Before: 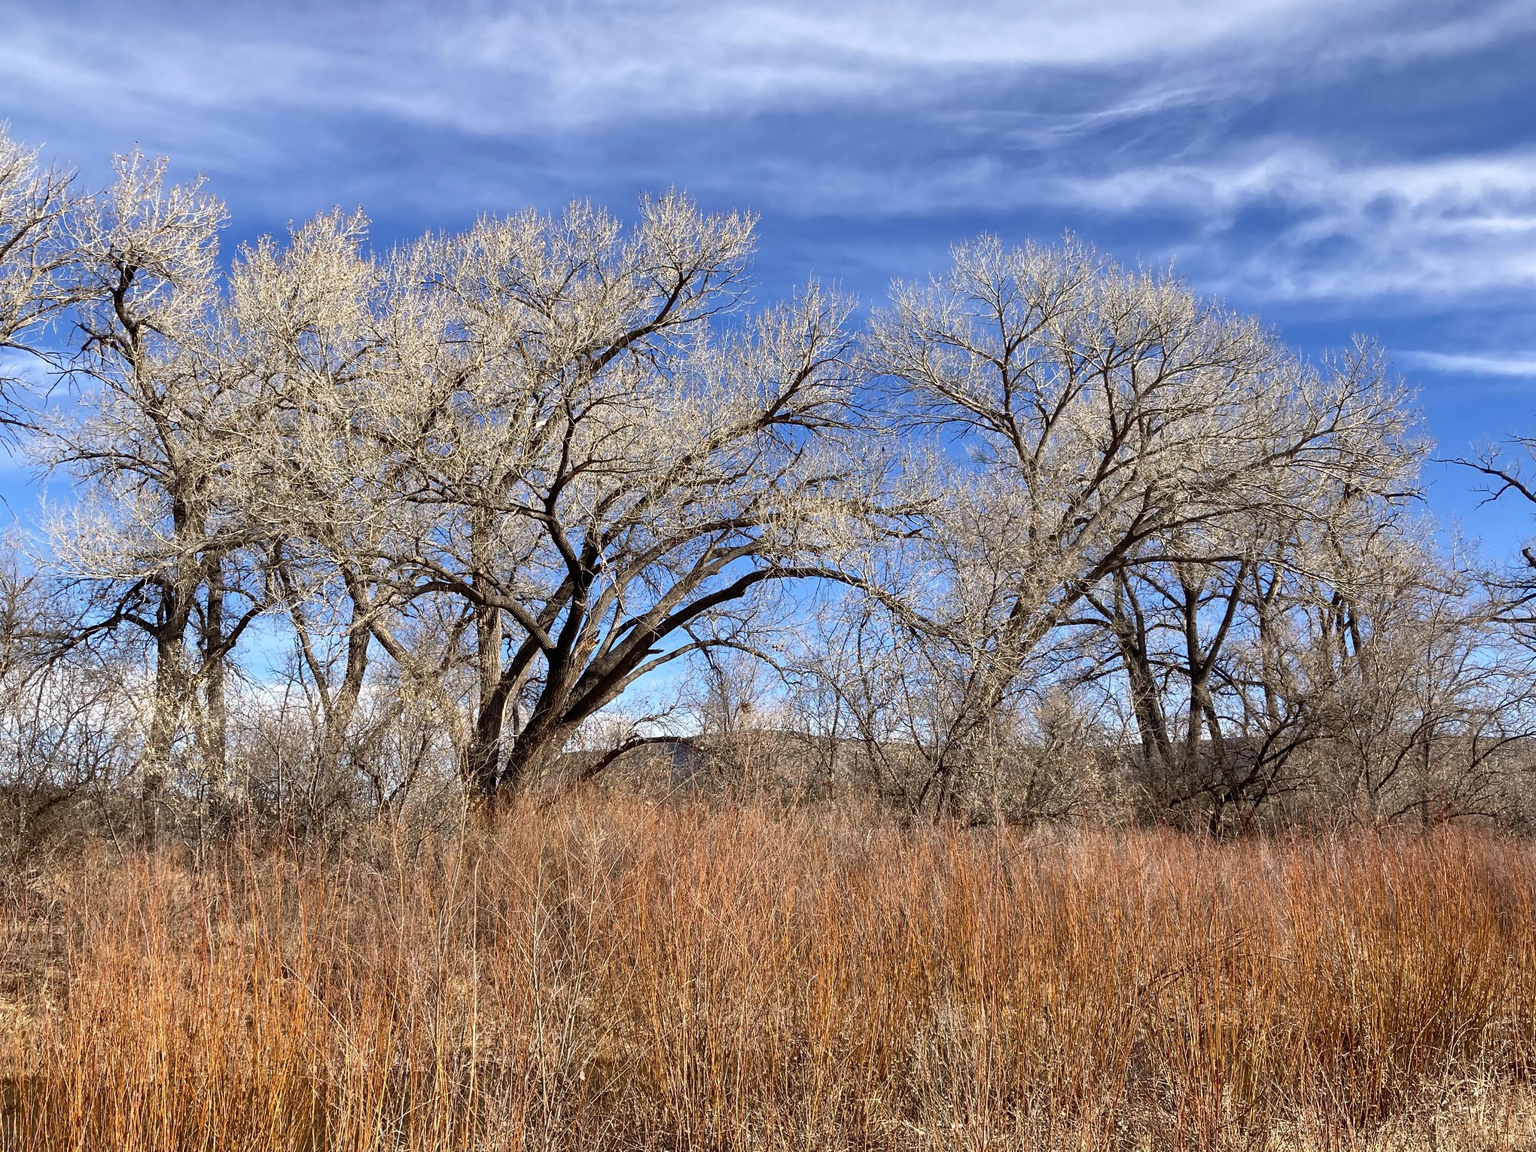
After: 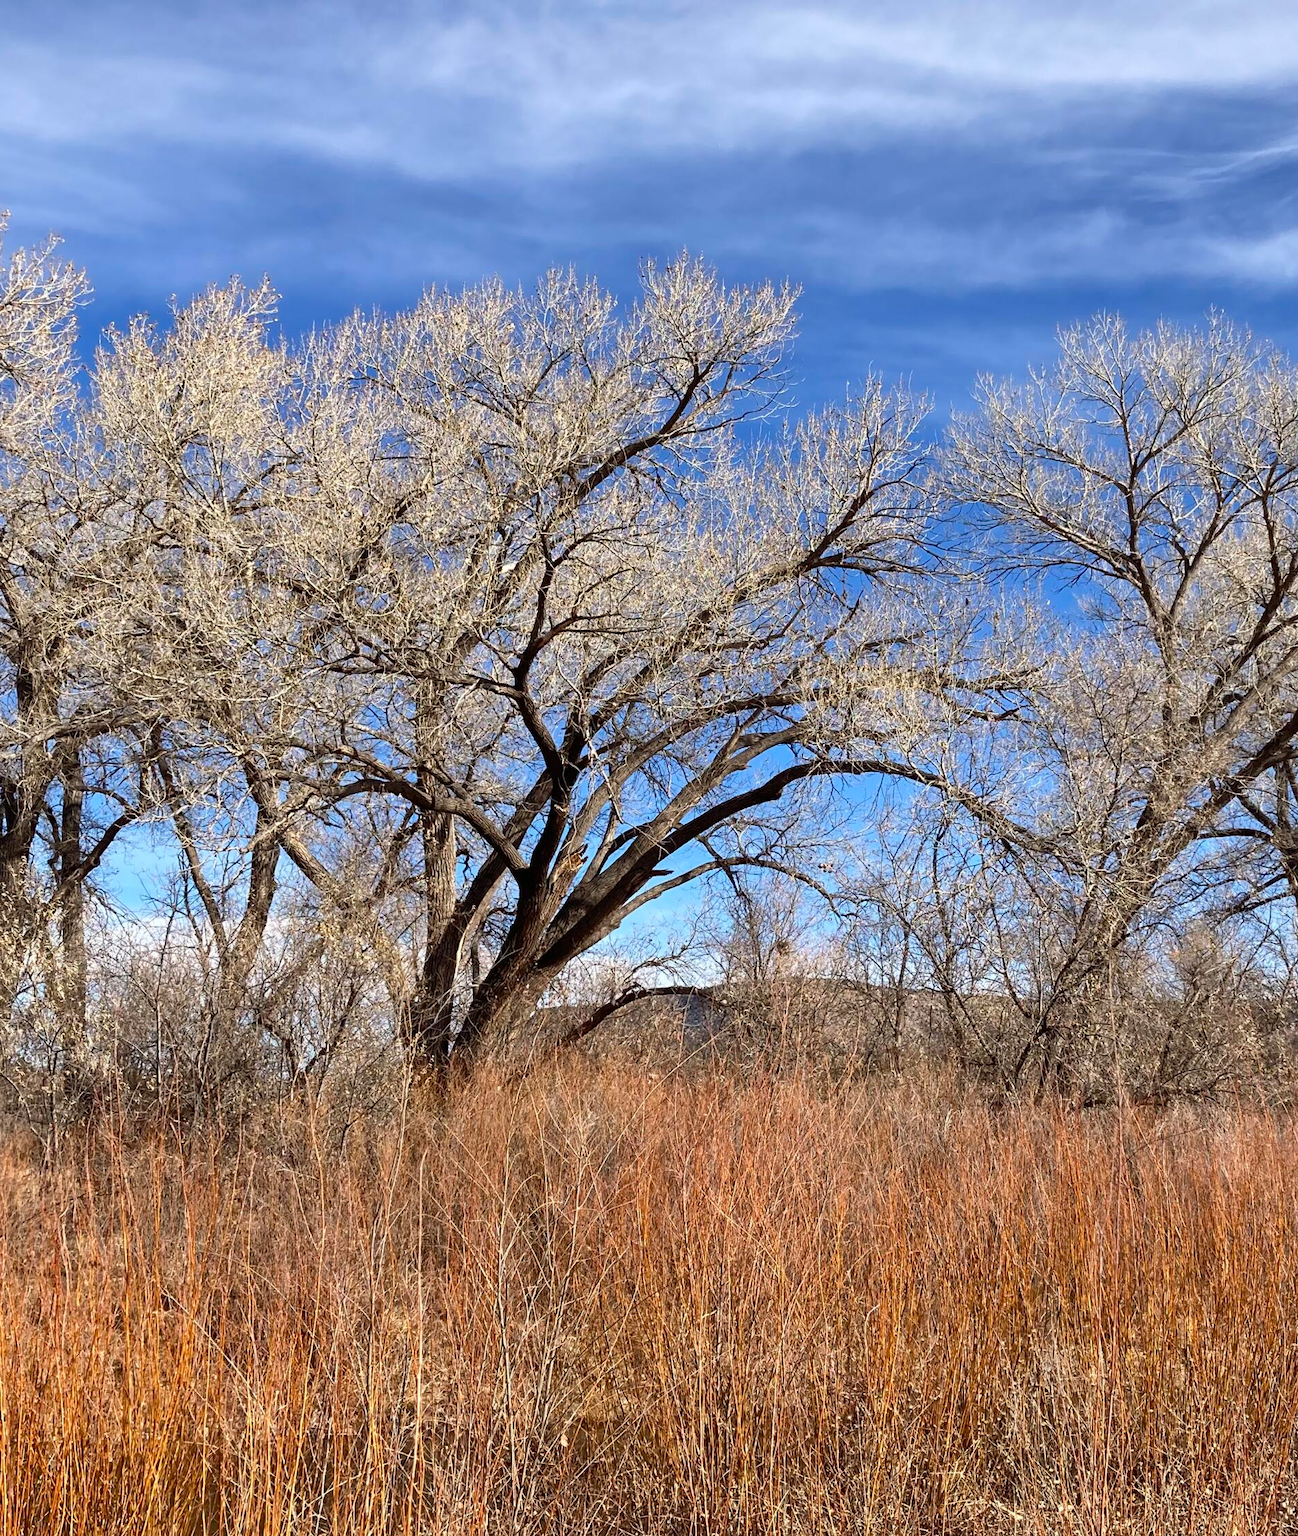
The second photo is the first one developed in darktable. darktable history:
crop: left 10.503%, right 26.328%
